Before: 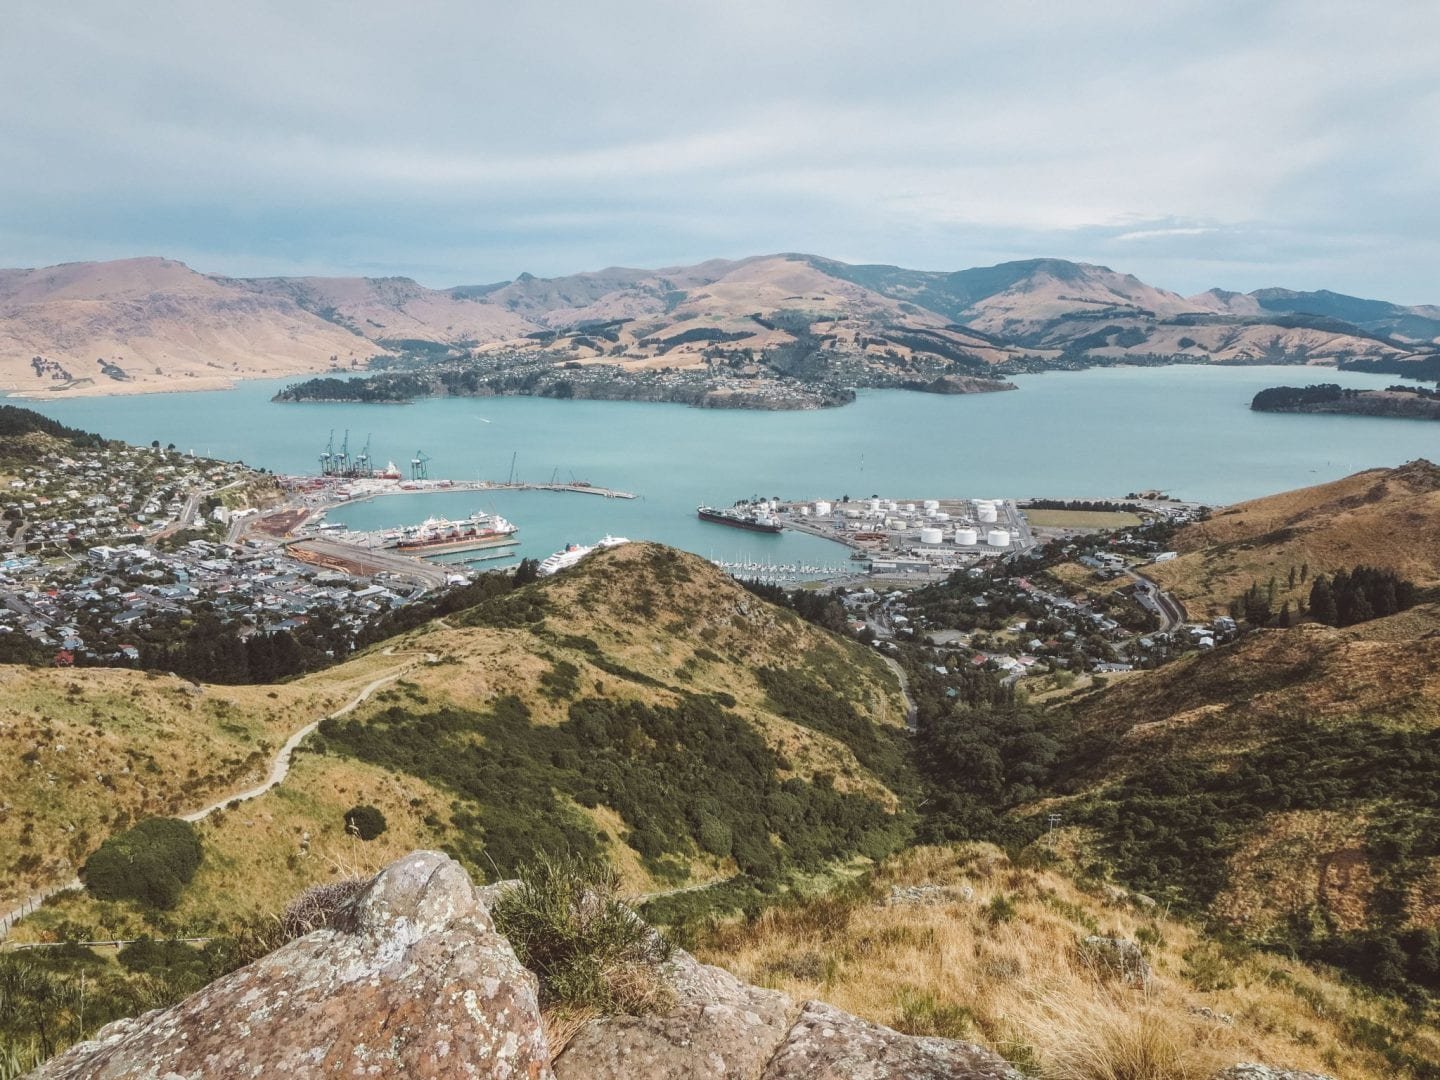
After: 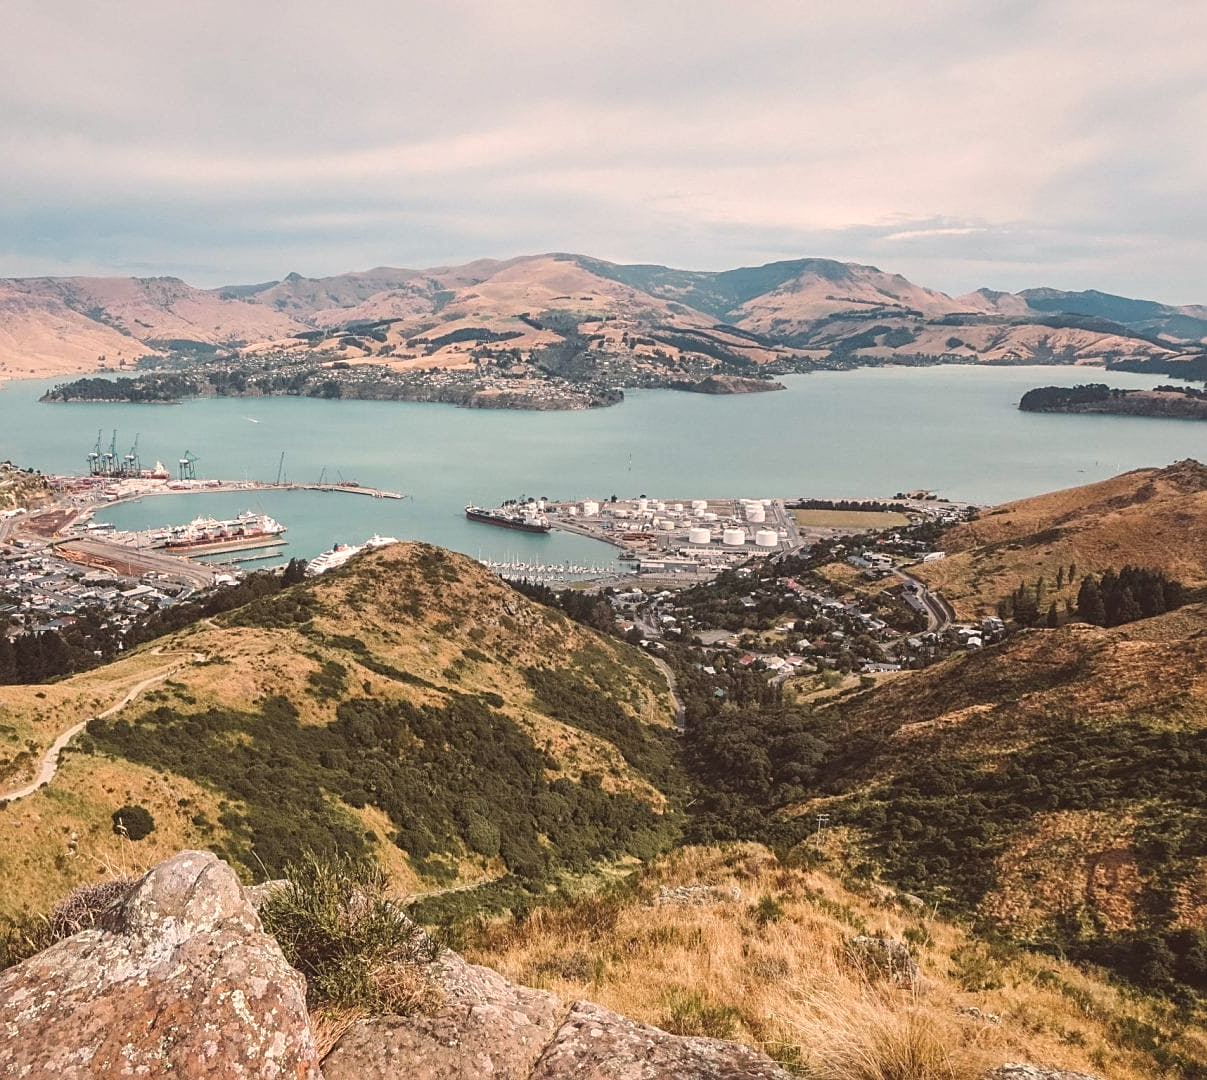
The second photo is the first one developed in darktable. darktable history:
sharpen: on, module defaults
crop: left 16.145%
white balance: red 1.127, blue 0.943
